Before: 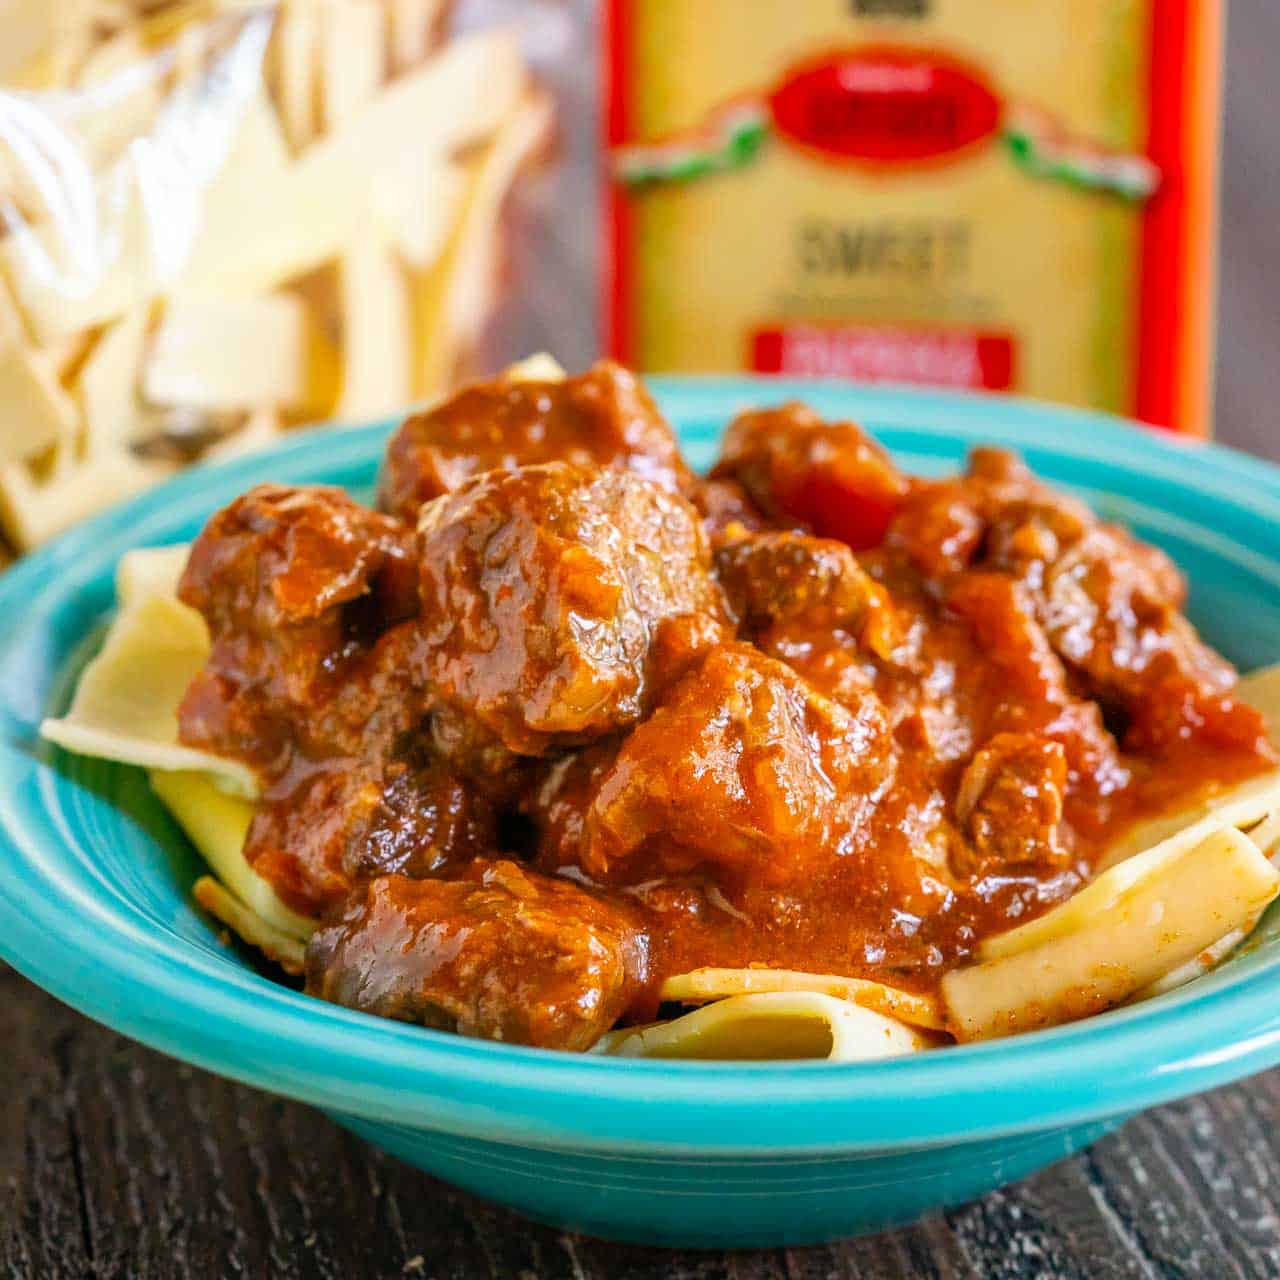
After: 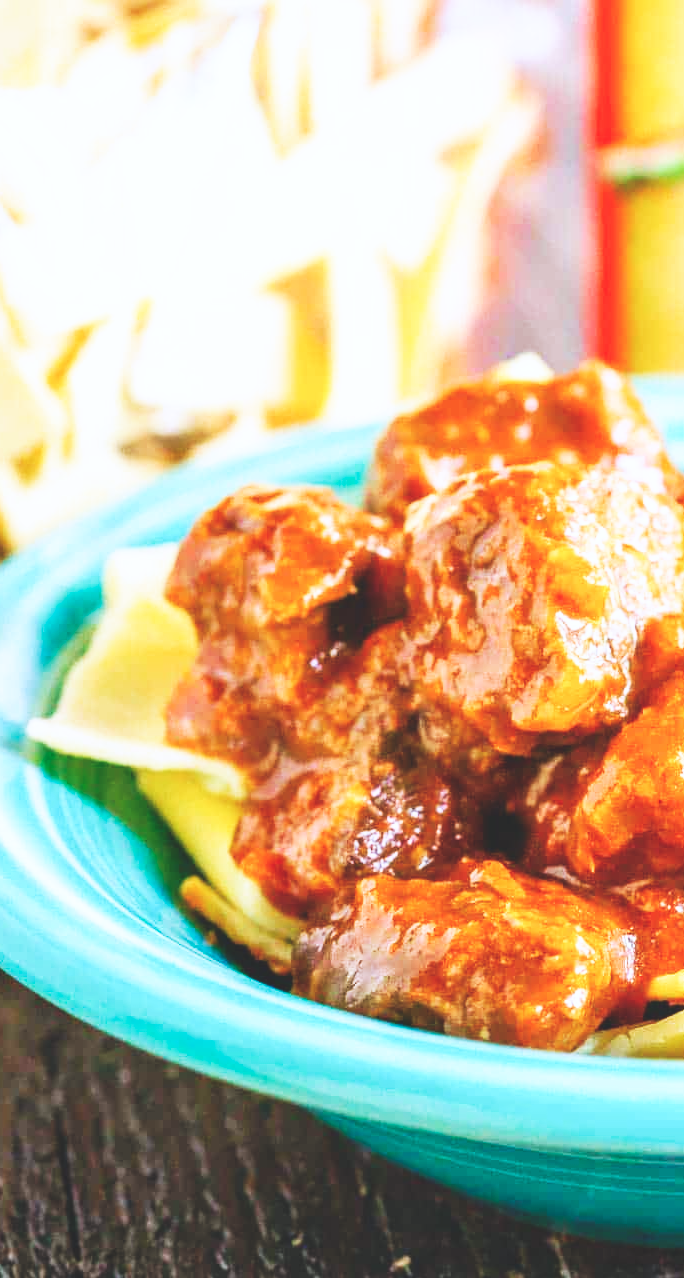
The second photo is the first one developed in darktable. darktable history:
base curve: curves: ch0 [(0, 0) (0.007, 0.004) (0.027, 0.03) (0.046, 0.07) (0.207, 0.54) (0.442, 0.872) (0.673, 0.972) (1, 1)], preserve colors none
crop: left 1.042%, right 45.466%, bottom 0.088%
velvia: on, module defaults
color correction: highlights a* -0.116, highlights b* -5.18, shadows a* -0.143, shadows b* -0.128
exposure: black level correction -0.025, exposure -0.119 EV, compensate exposure bias true, compensate highlight preservation false
